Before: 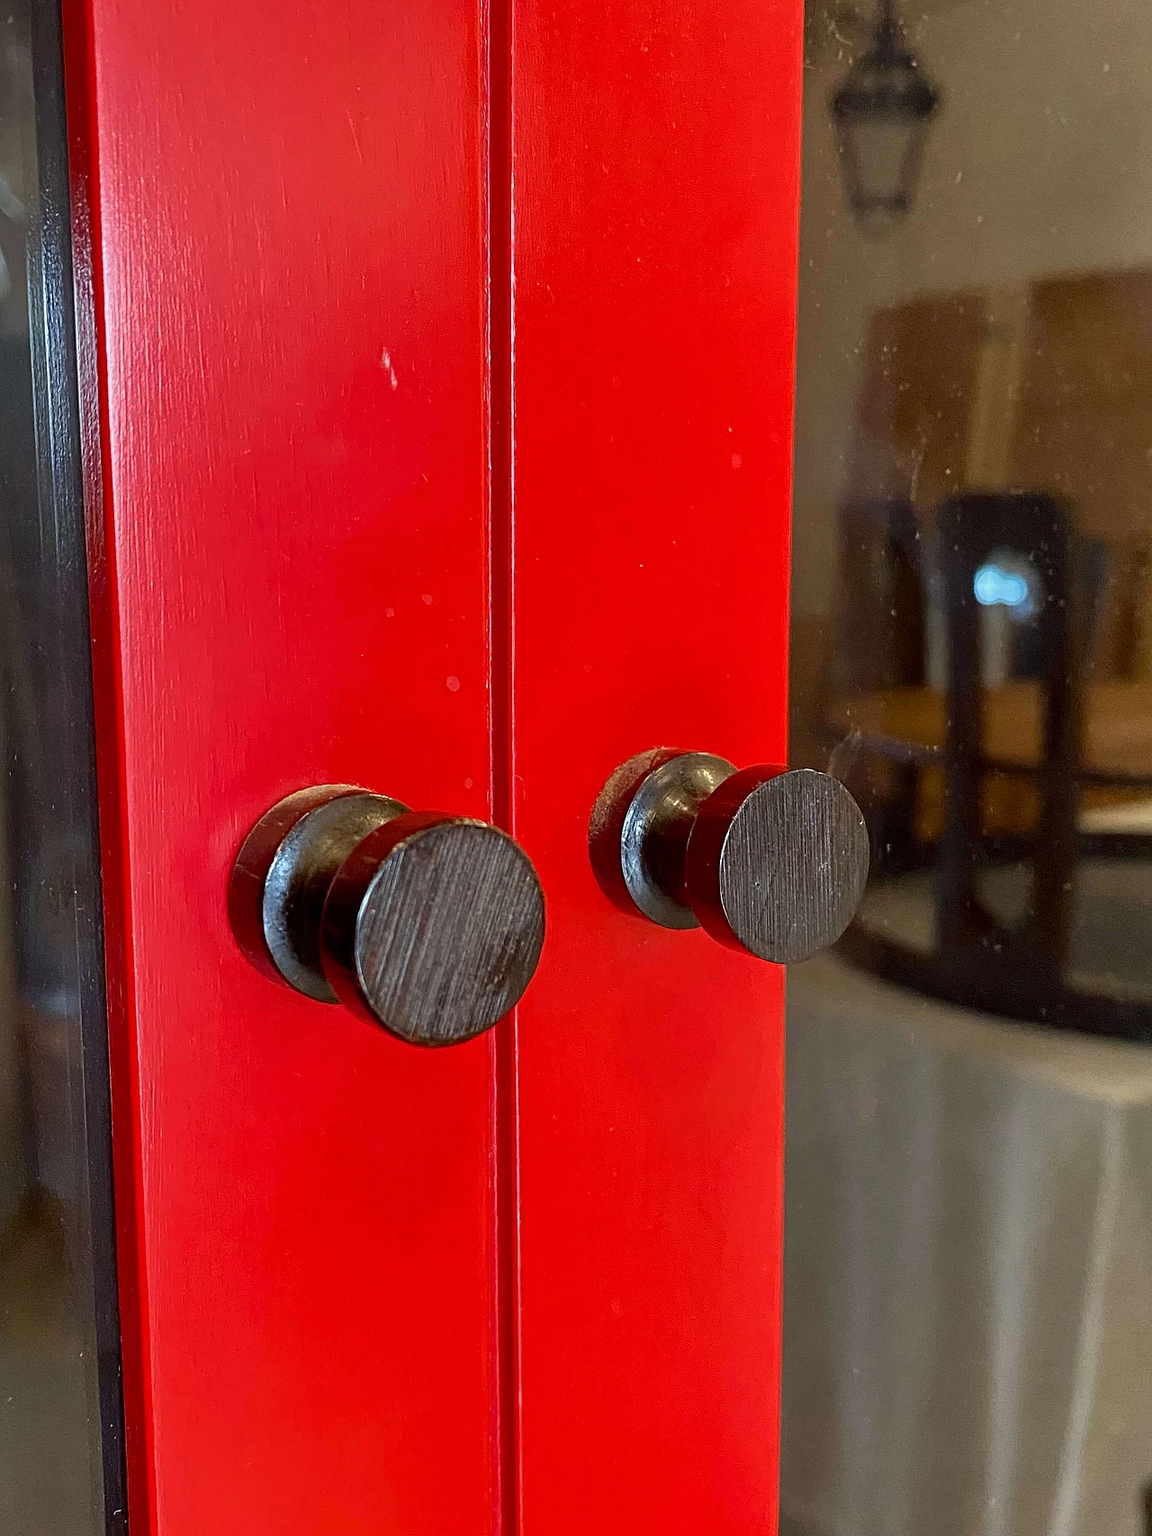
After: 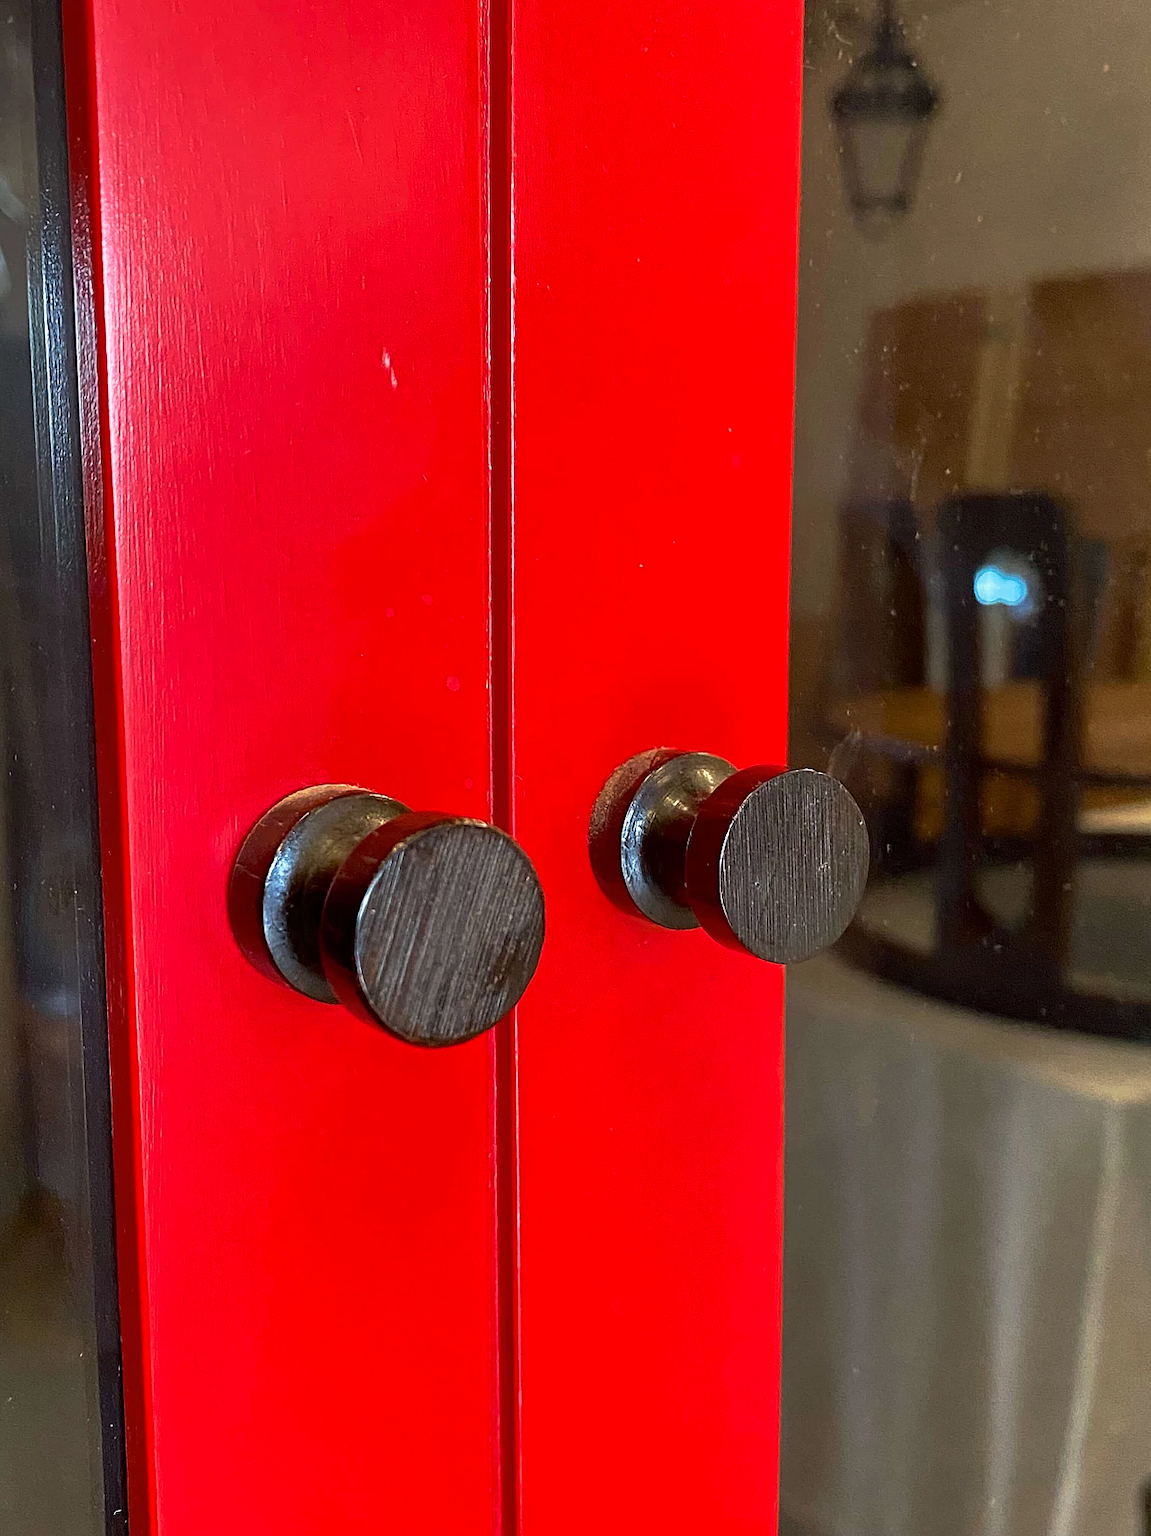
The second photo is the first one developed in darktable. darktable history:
base curve: curves: ch0 [(0, 0) (0.257, 0.25) (0.482, 0.586) (0.757, 0.871) (1, 1)], preserve colors none
